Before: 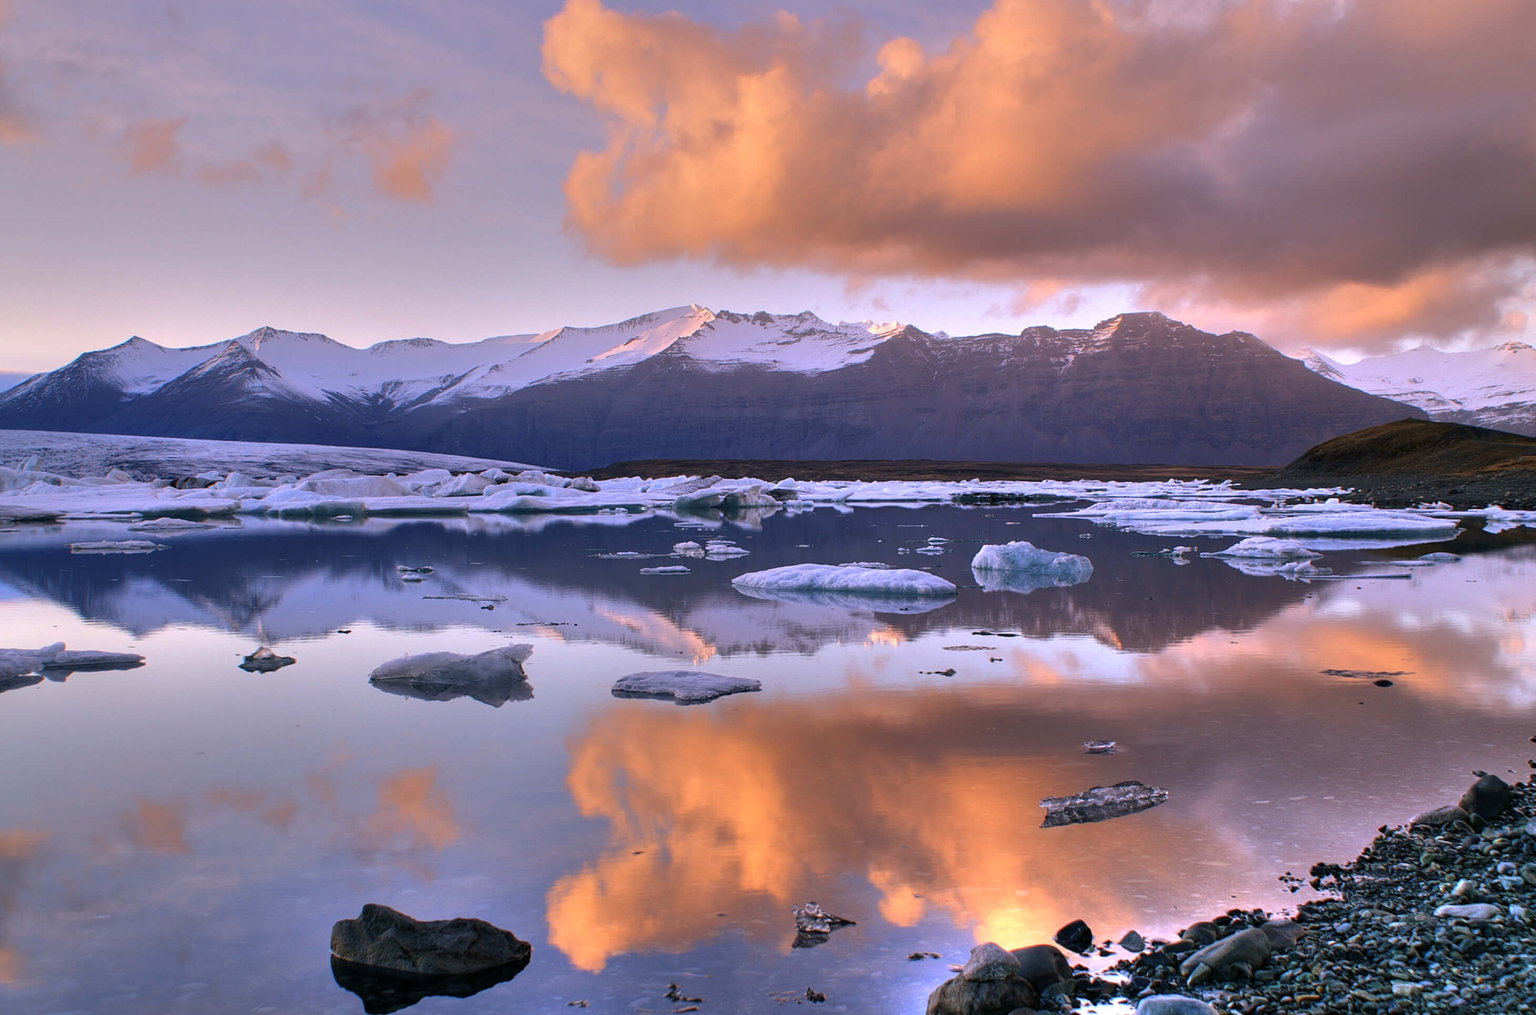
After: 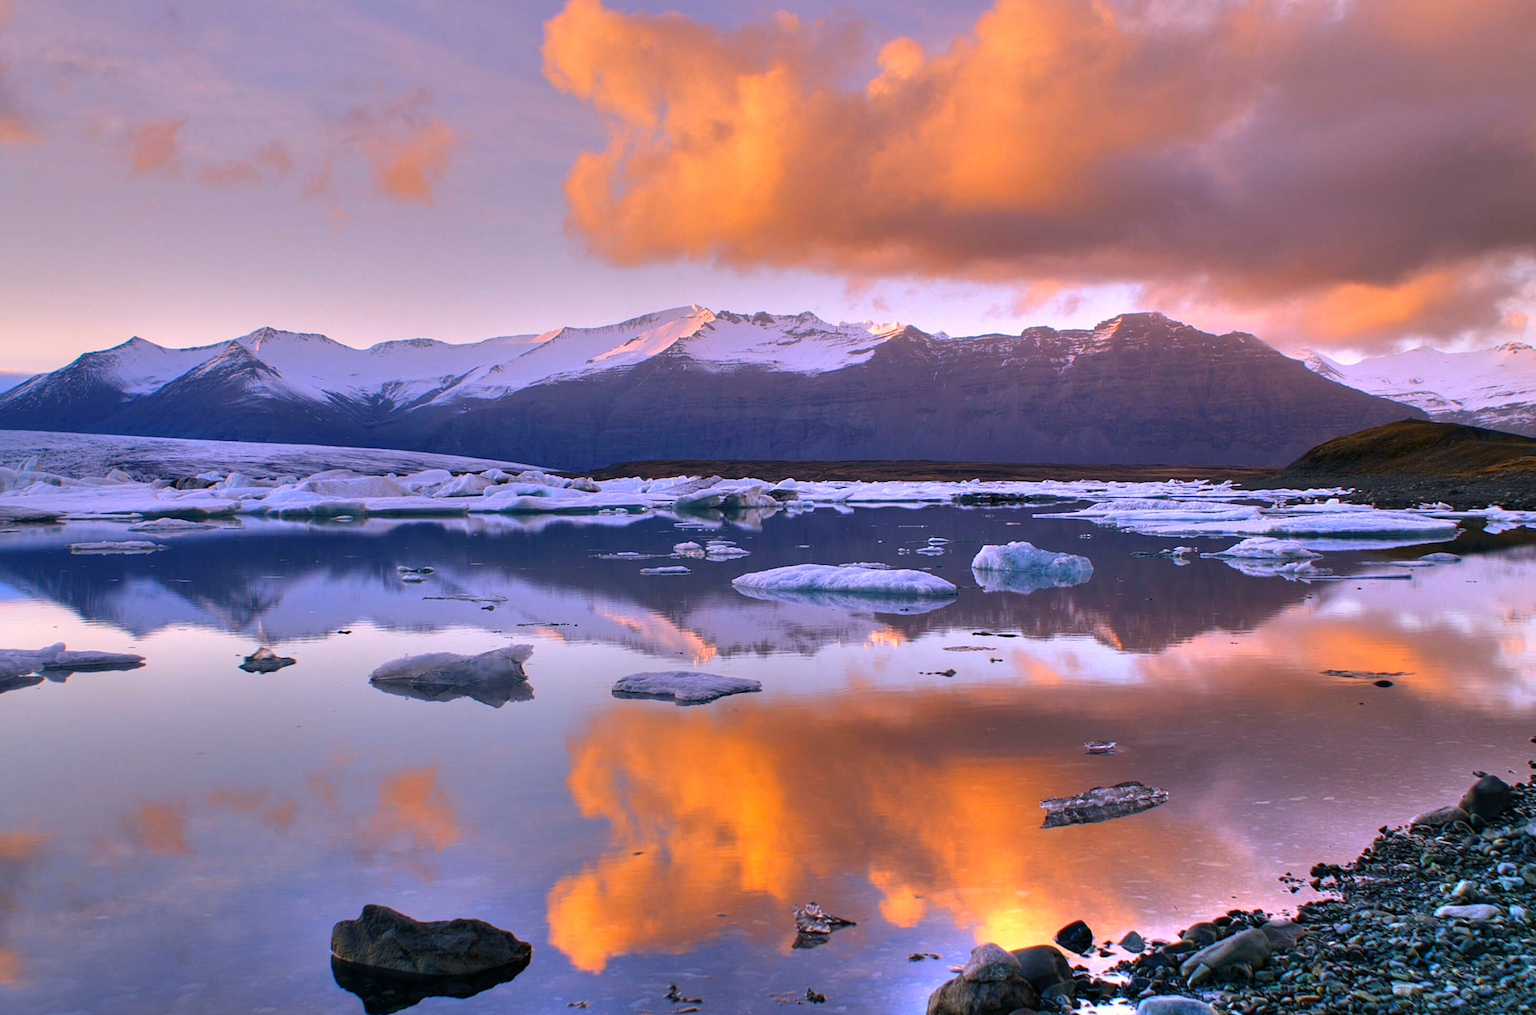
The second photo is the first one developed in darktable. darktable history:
color balance: output saturation 120%
color correction: highlights a* 0.816, highlights b* 2.78, saturation 1.1
